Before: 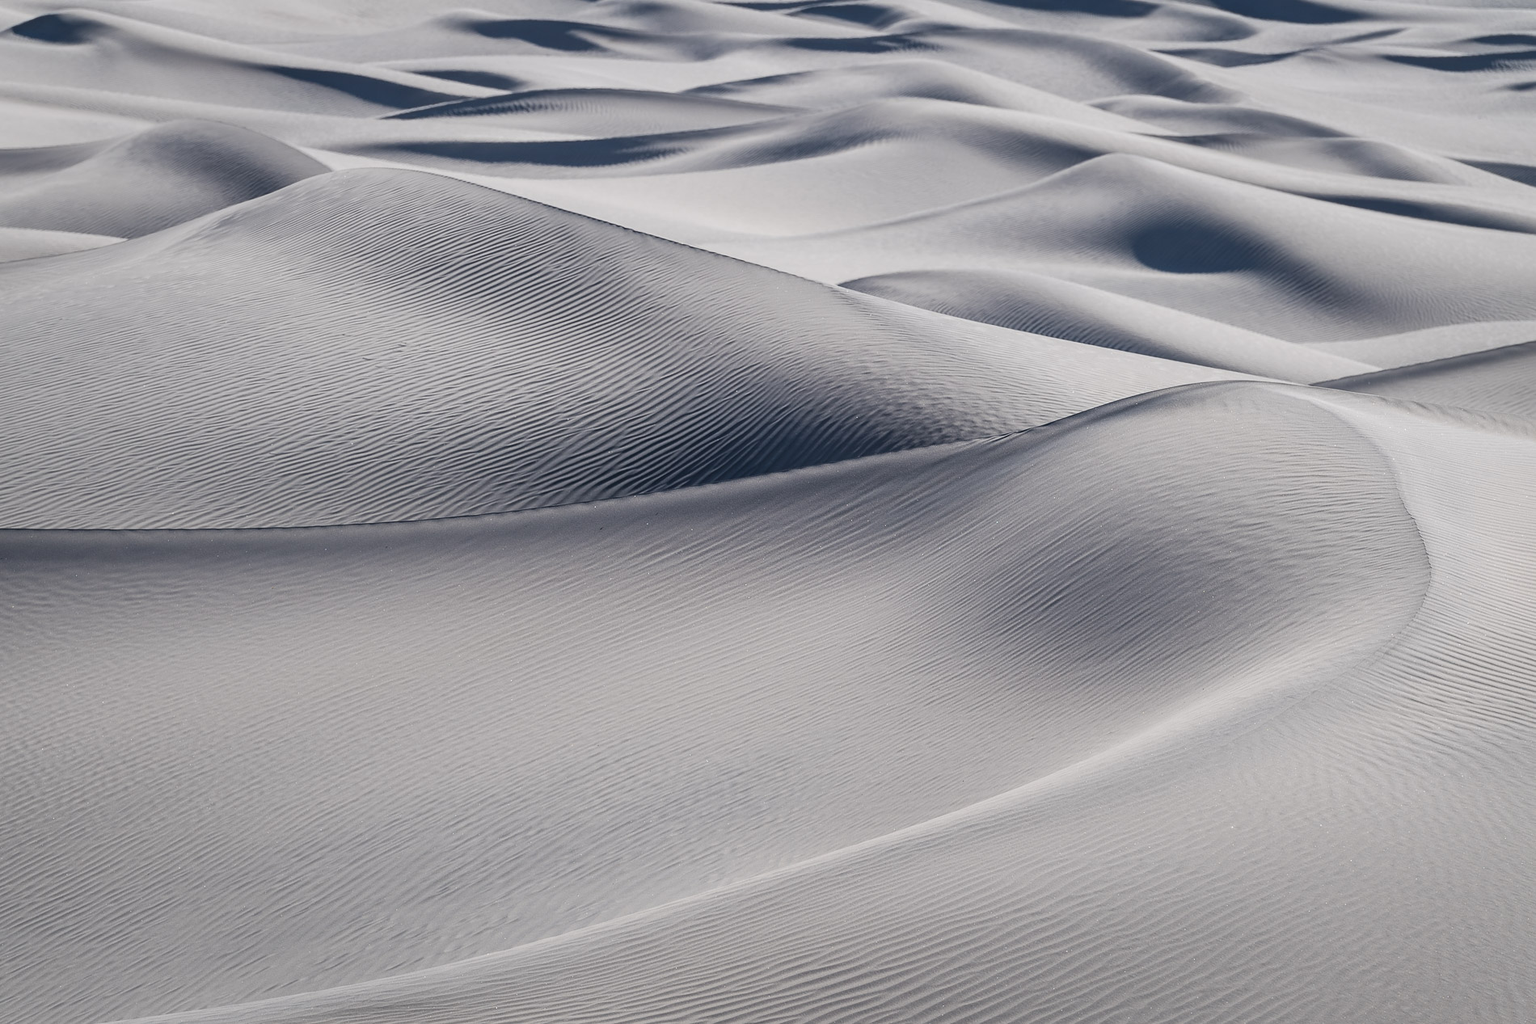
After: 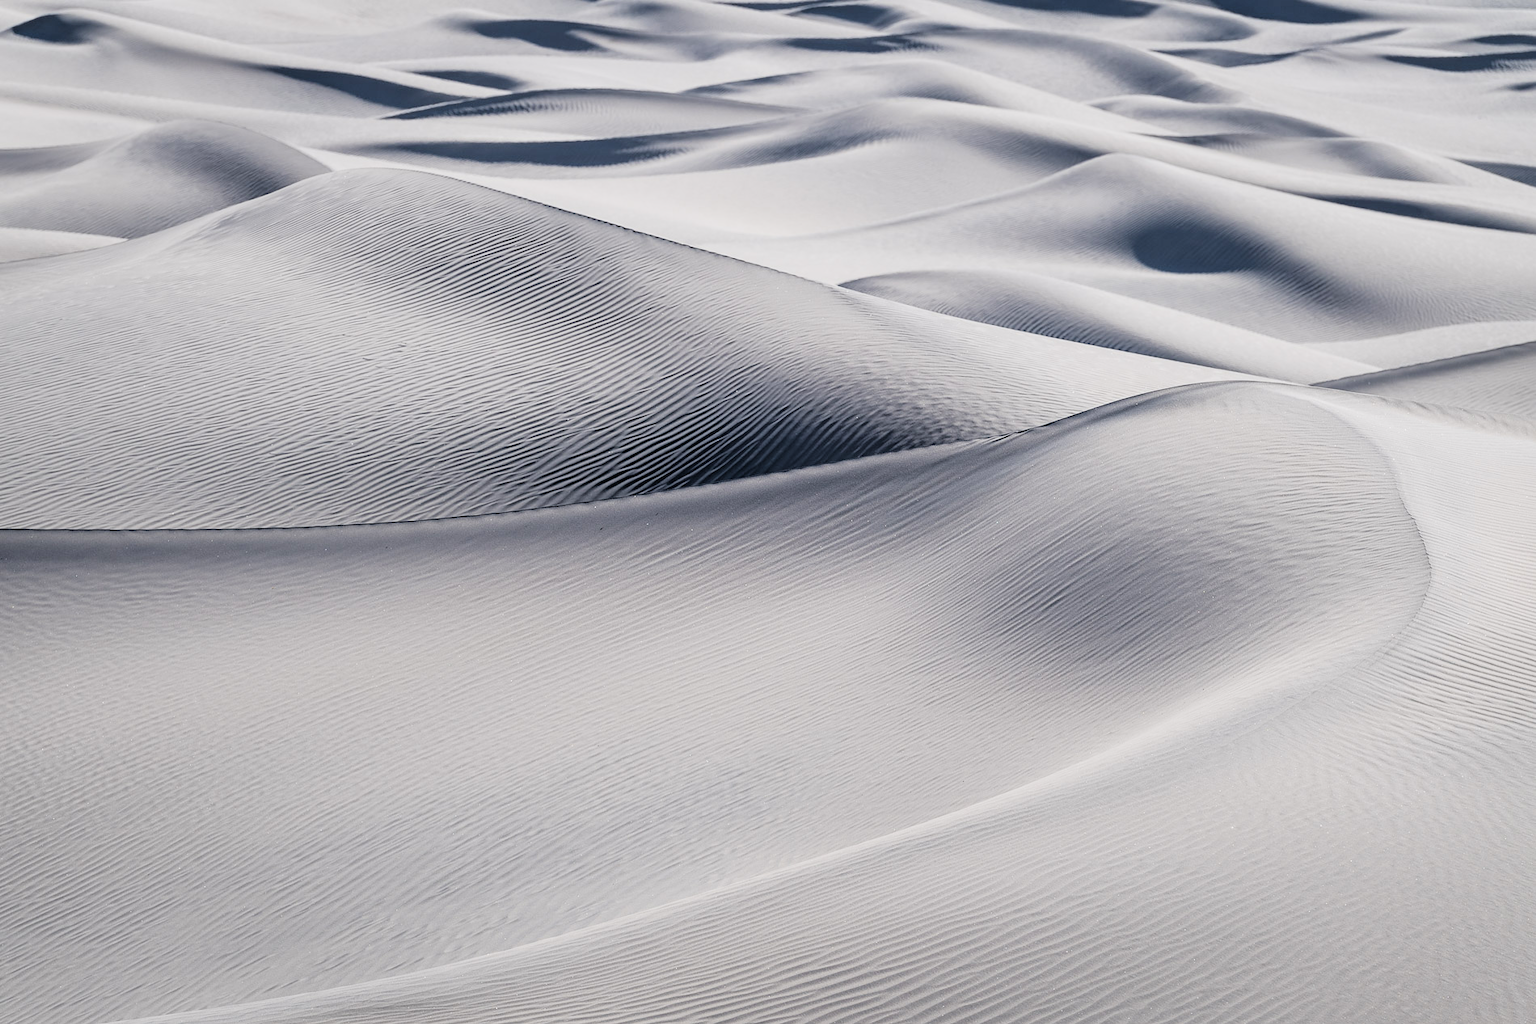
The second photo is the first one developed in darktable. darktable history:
exposure: black level correction -0.002, exposure 0.541 EV, compensate highlight preservation false
filmic rgb: black relative exposure -3.81 EV, white relative exposure 3.49 EV, threshold 5.95 EV, hardness 2.55, contrast 1.103, enable highlight reconstruction true
